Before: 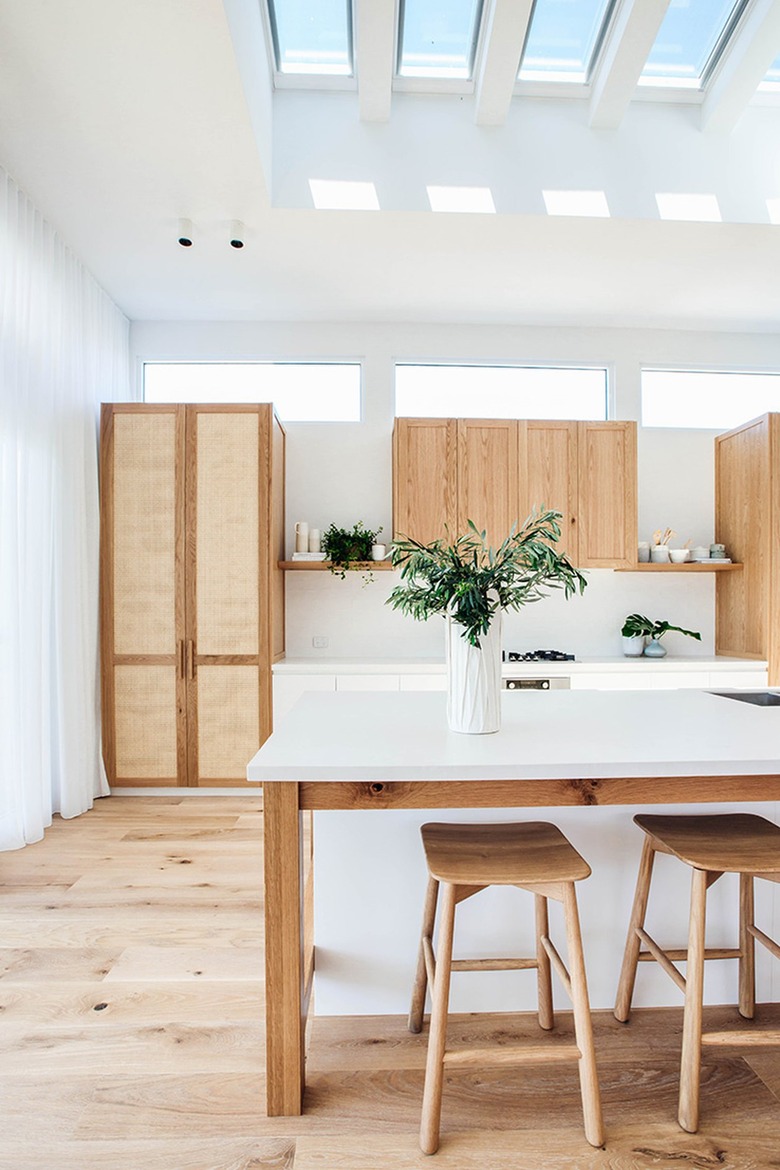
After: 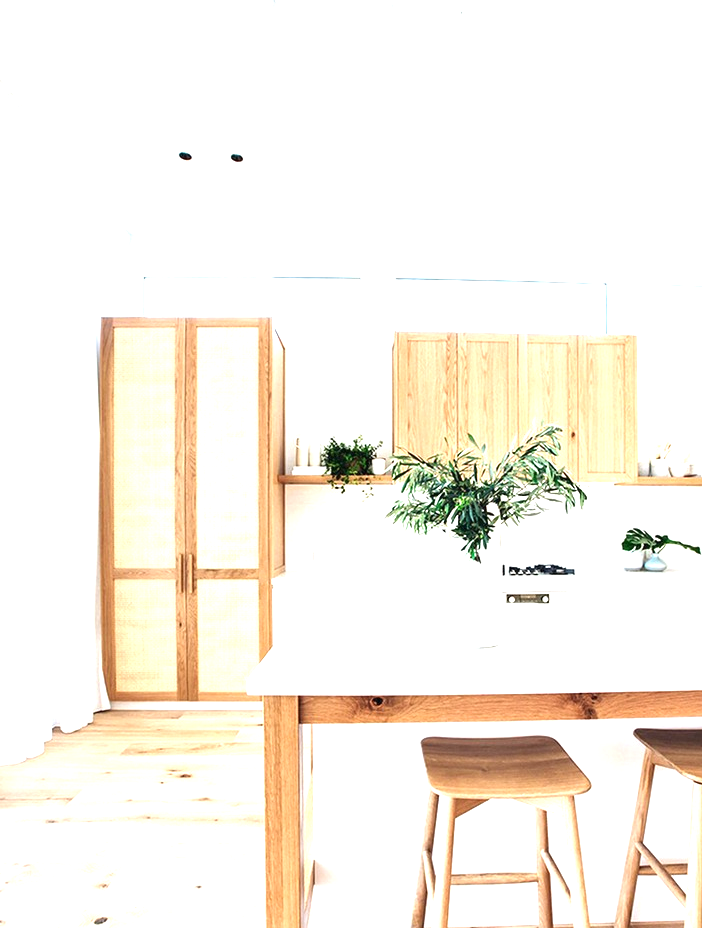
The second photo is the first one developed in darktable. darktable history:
crop: top 7.396%, right 9.733%, bottom 12.068%
exposure: black level correction 0, exposure 1.2 EV, compensate highlight preservation false
